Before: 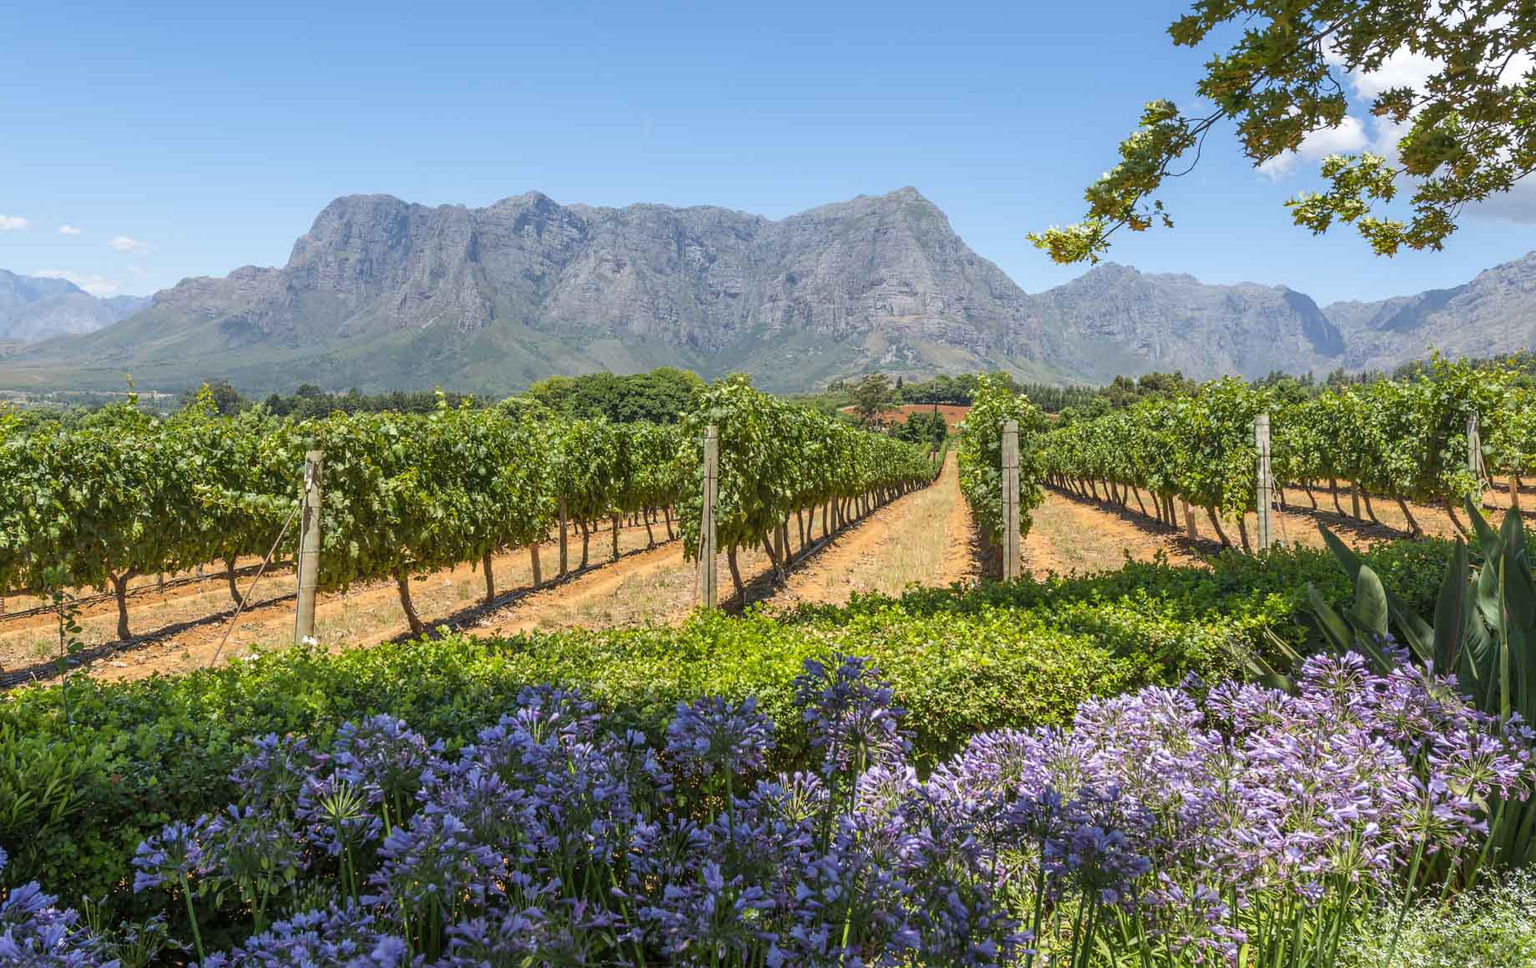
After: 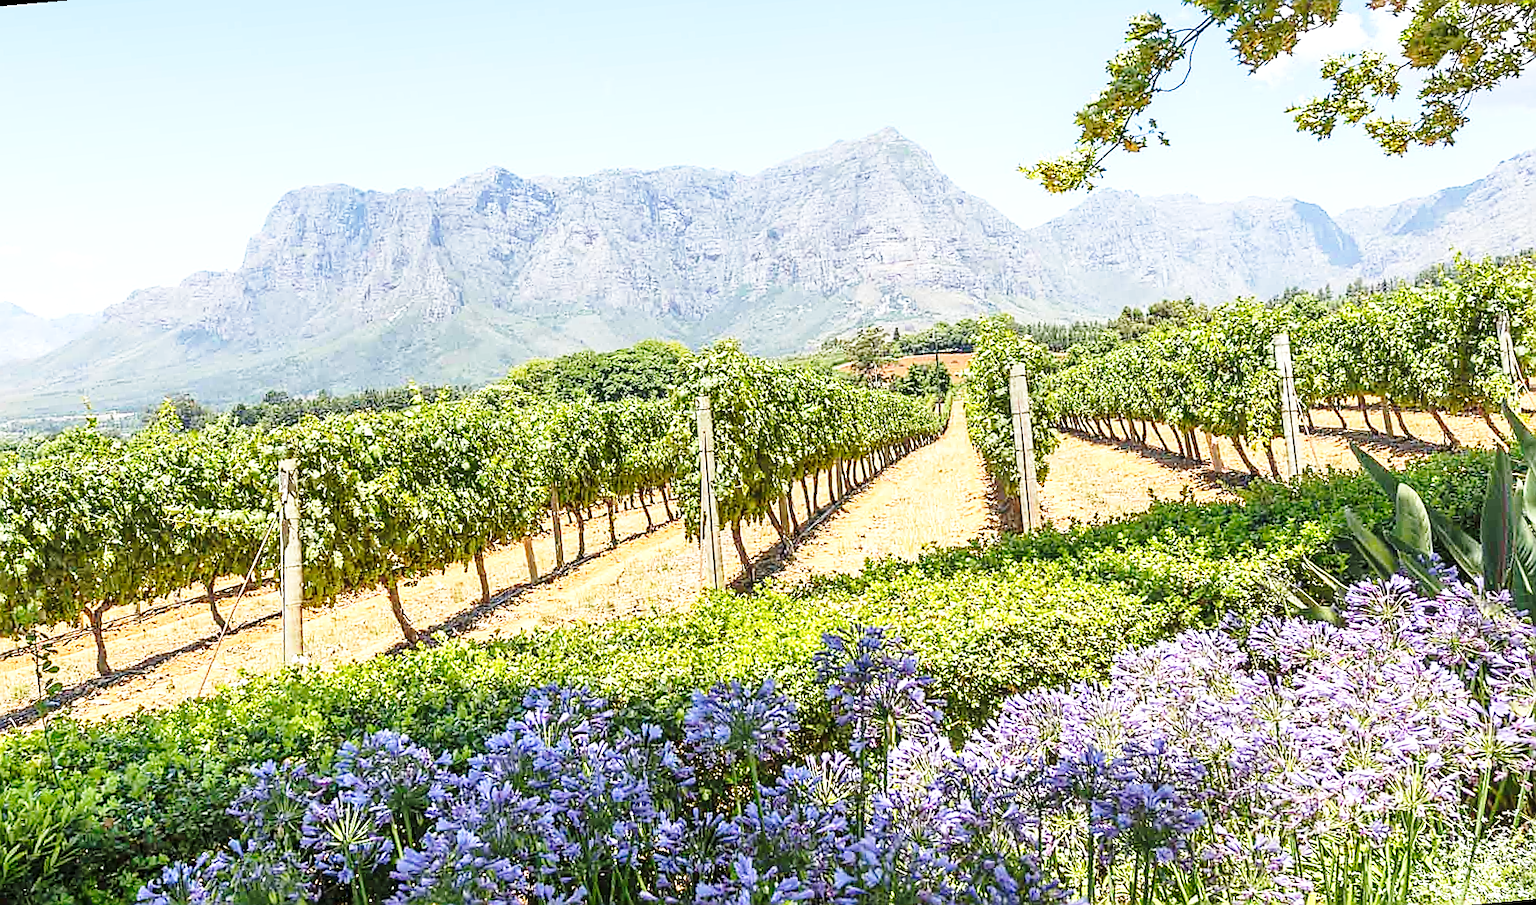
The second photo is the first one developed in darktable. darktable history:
base curve: curves: ch0 [(0, 0) (0.028, 0.03) (0.121, 0.232) (0.46, 0.748) (0.859, 0.968) (1, 1)], preserve colors none
rotate and perspective: rotation -5°, crop left 0.05, crop right 0.952, crop top 0.11, crop bottom 0.89
sharpen: radius 1.4, amount 1.25, threshold 0.7
exposure: black level correction 0, exposure 0.7 EV, compensate exposure bias true, compensate highlight preservation false
